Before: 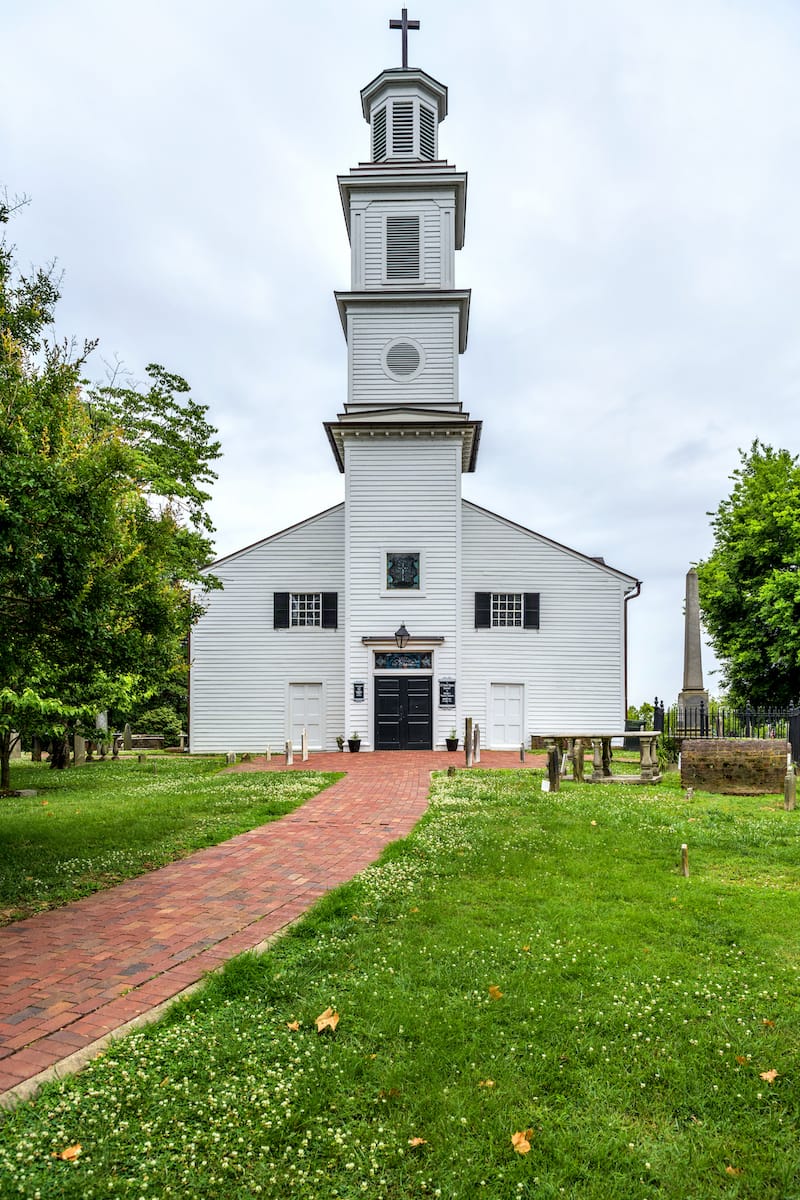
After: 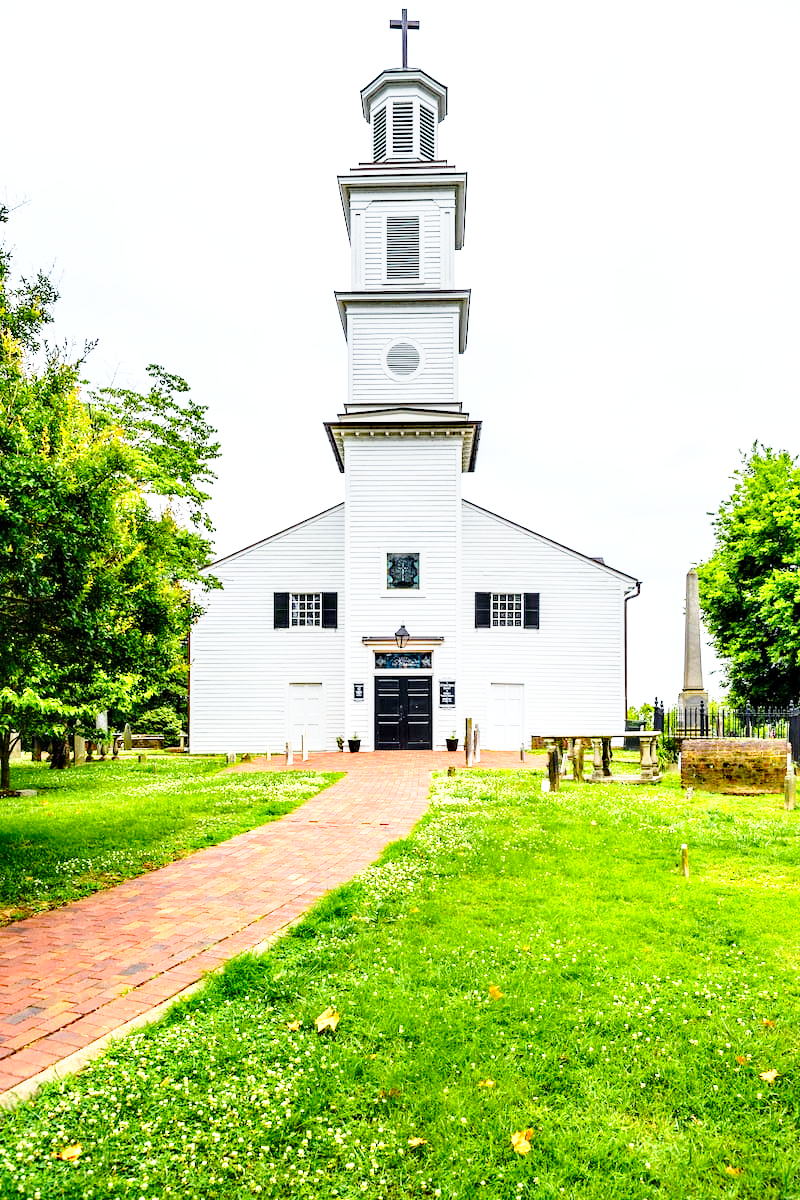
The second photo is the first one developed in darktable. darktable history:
color zones: curves: ch0 [(0.224, 0.526) (0.75, 0.5)]; ch1 [(0.055, 0.526) (0.224, 0.761) (0.377, 0.526) (0.75, 0.5)]
base curve: curves: ch0 [(0, 0) (0.028, 0.03) (0.105, 0.232) (0.387, 0.748) (0.754, 0.968) (1, 1)], fusion 1, exposure shift 0.576, preserve colors none
